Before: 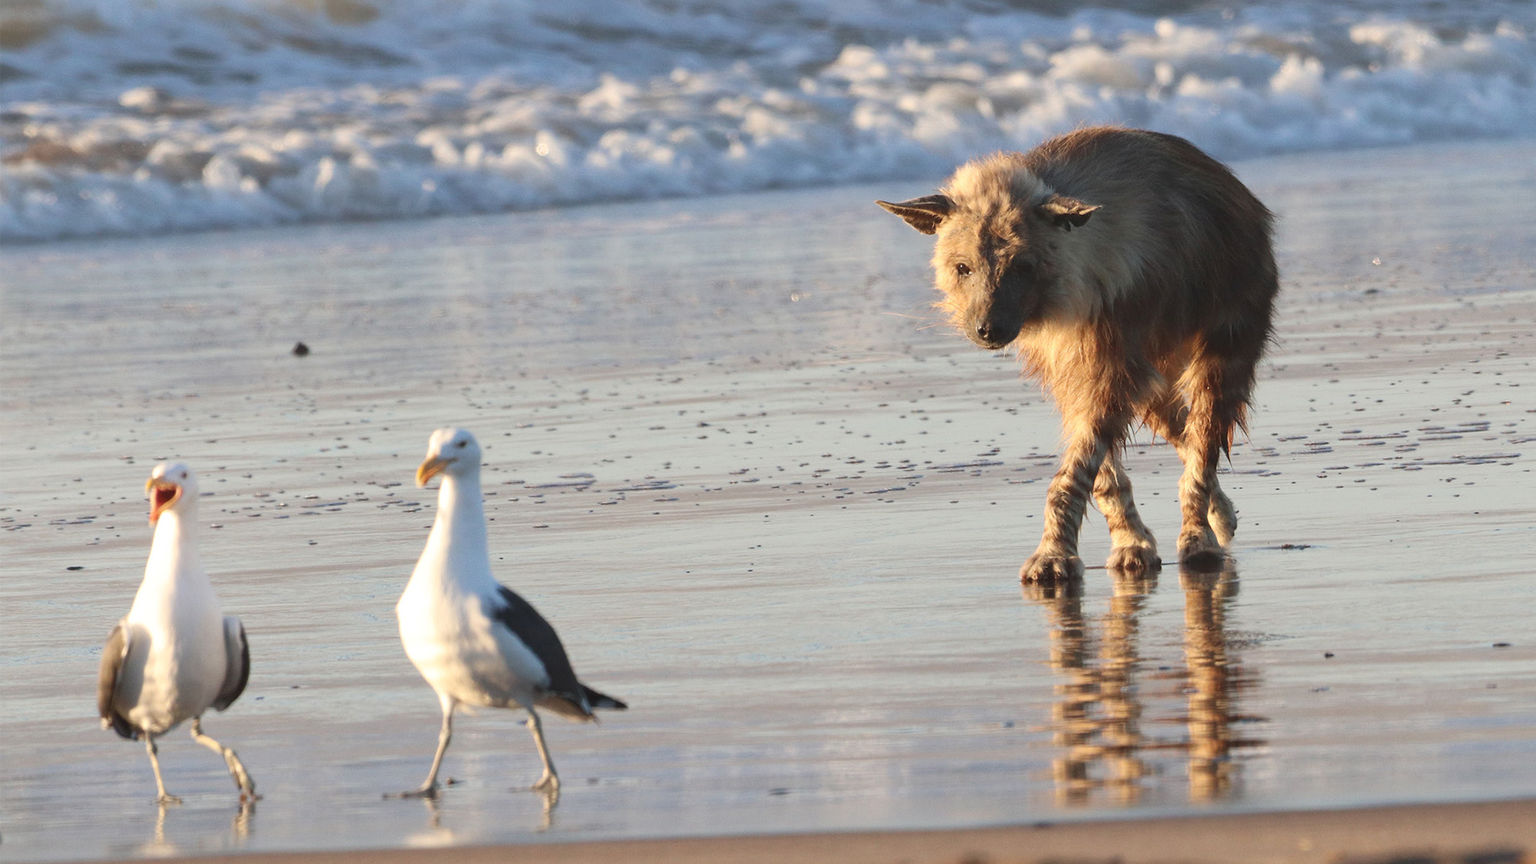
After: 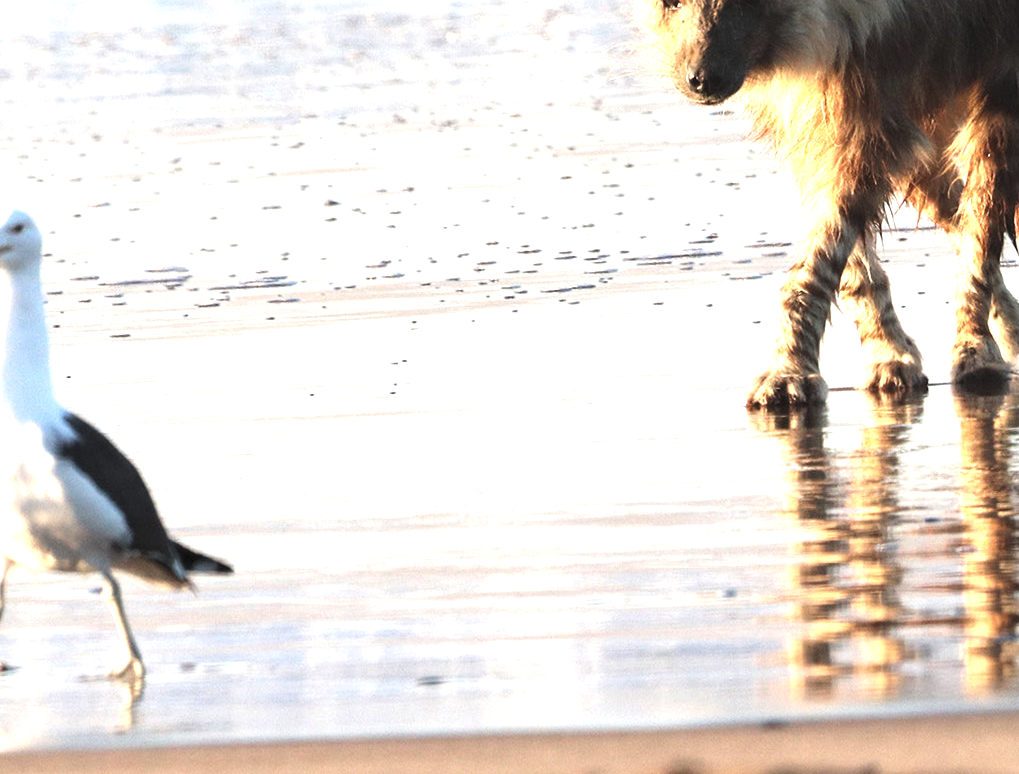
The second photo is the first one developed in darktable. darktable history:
crop and rotate: left 29.237%, top 31.152%, right 19.807%
exposure: black level correction 0, exposure 1.3 EV, compensate highlight preservation false
levels: levels [0.116, 0.574, 1]
